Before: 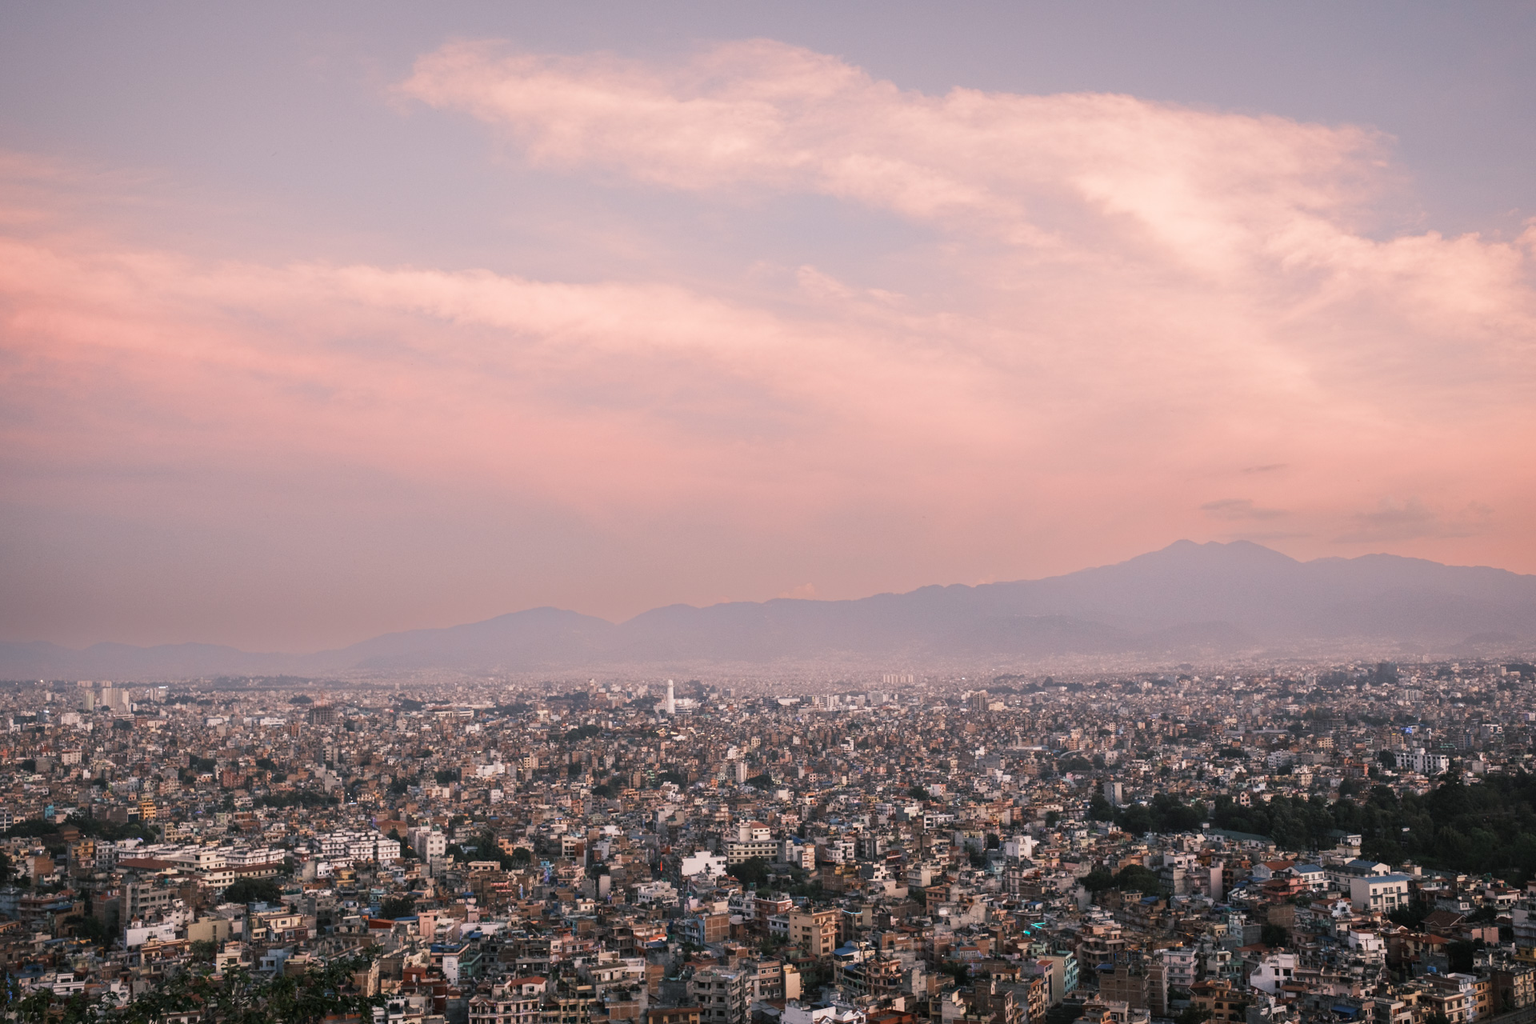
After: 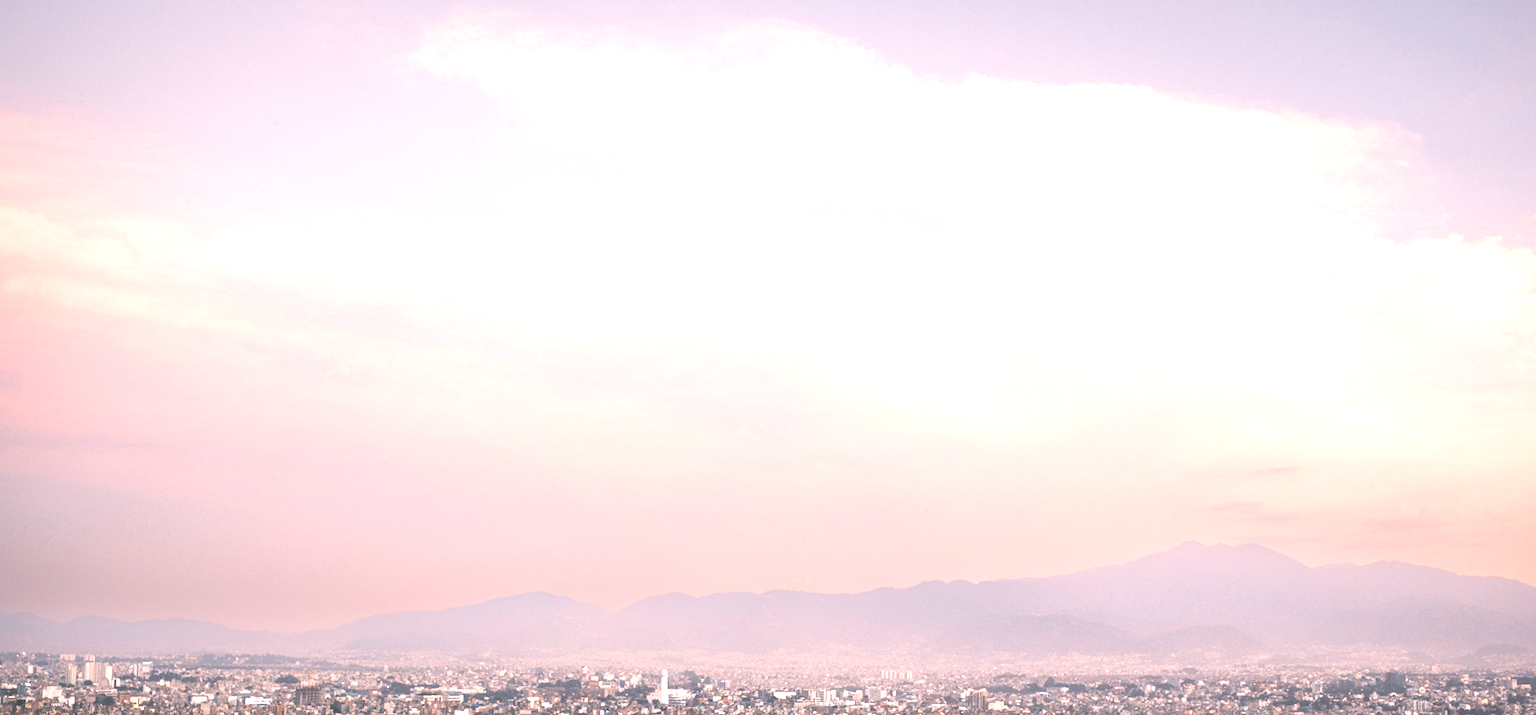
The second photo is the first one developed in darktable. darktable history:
crop: bottom 28.576%
exposure: black level correction 0, exposure 1.1 EV, compensate exposure bias true, compensate highlight preservation false
rotate and perspective: rotation 1.57°, crop left 0.018, crop right 0.982, crop top 0.039, crop bottom 0.961
